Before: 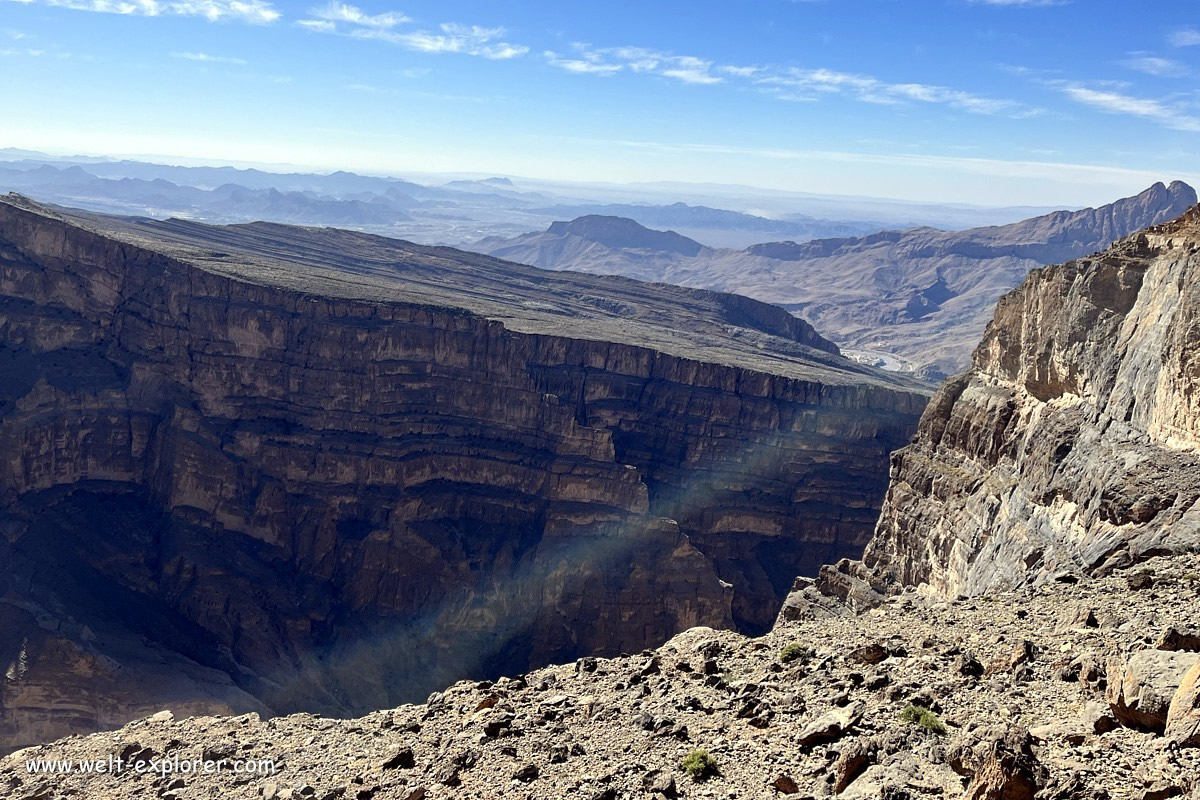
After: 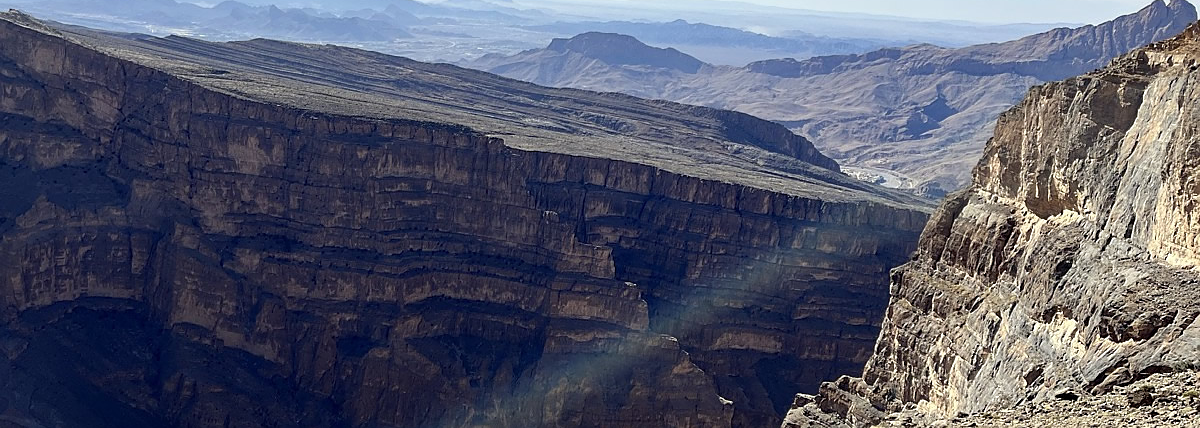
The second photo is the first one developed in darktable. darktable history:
crop and rotate: top 23.043%, bottom 23.437%
sharpen: radius 0.969, amount 0.604
